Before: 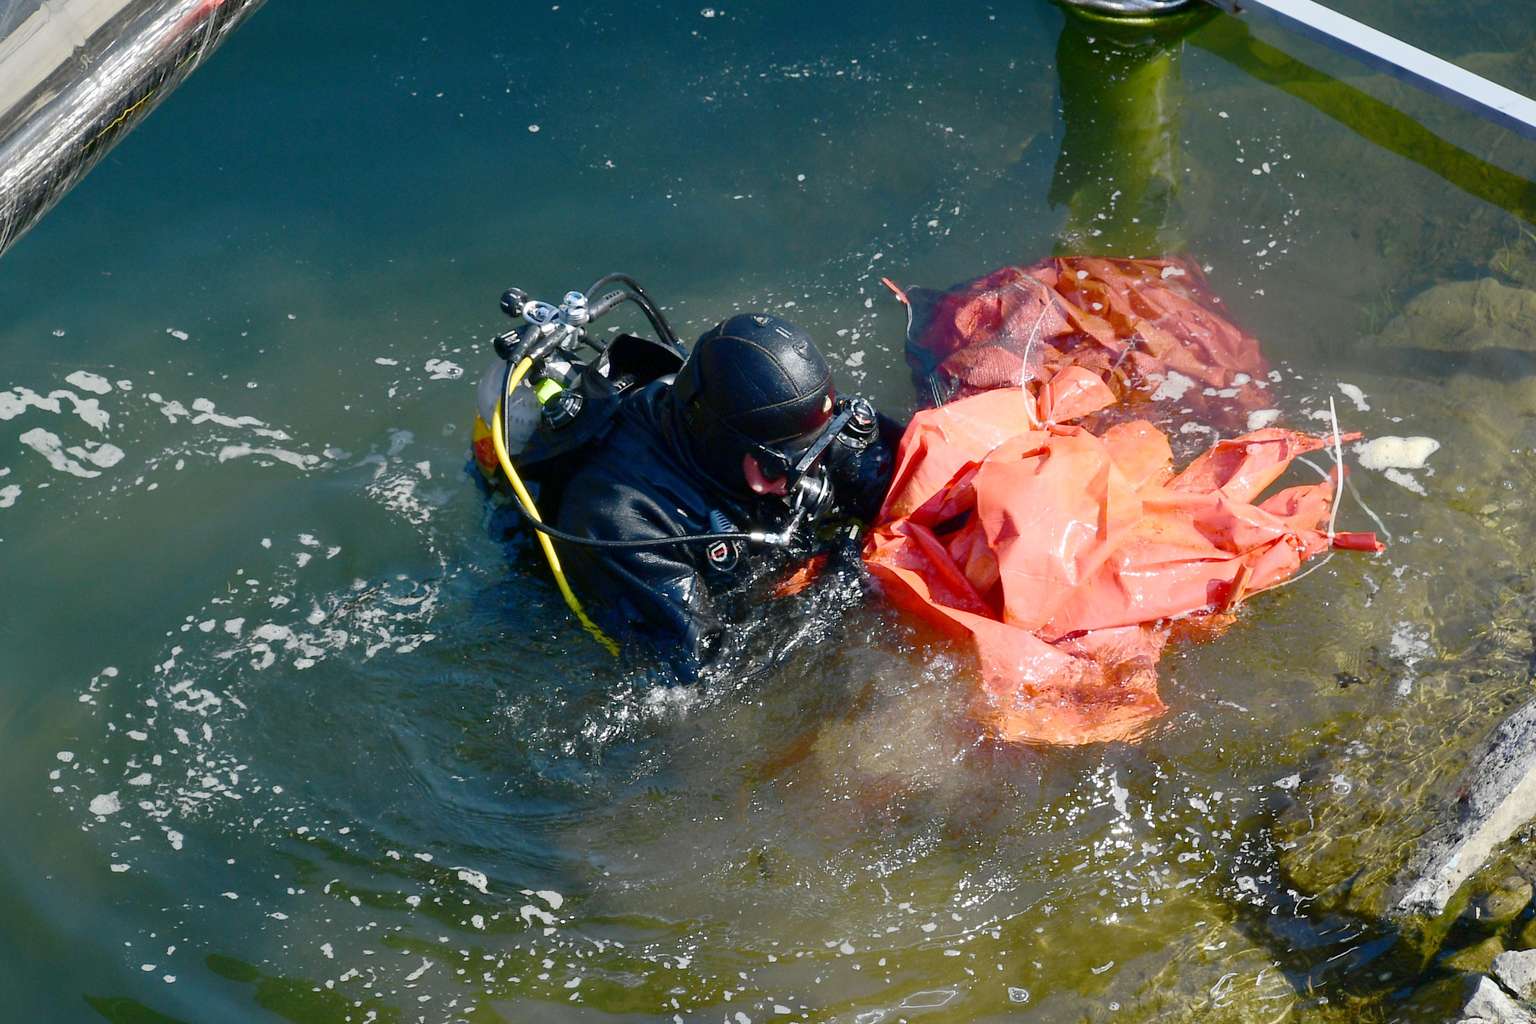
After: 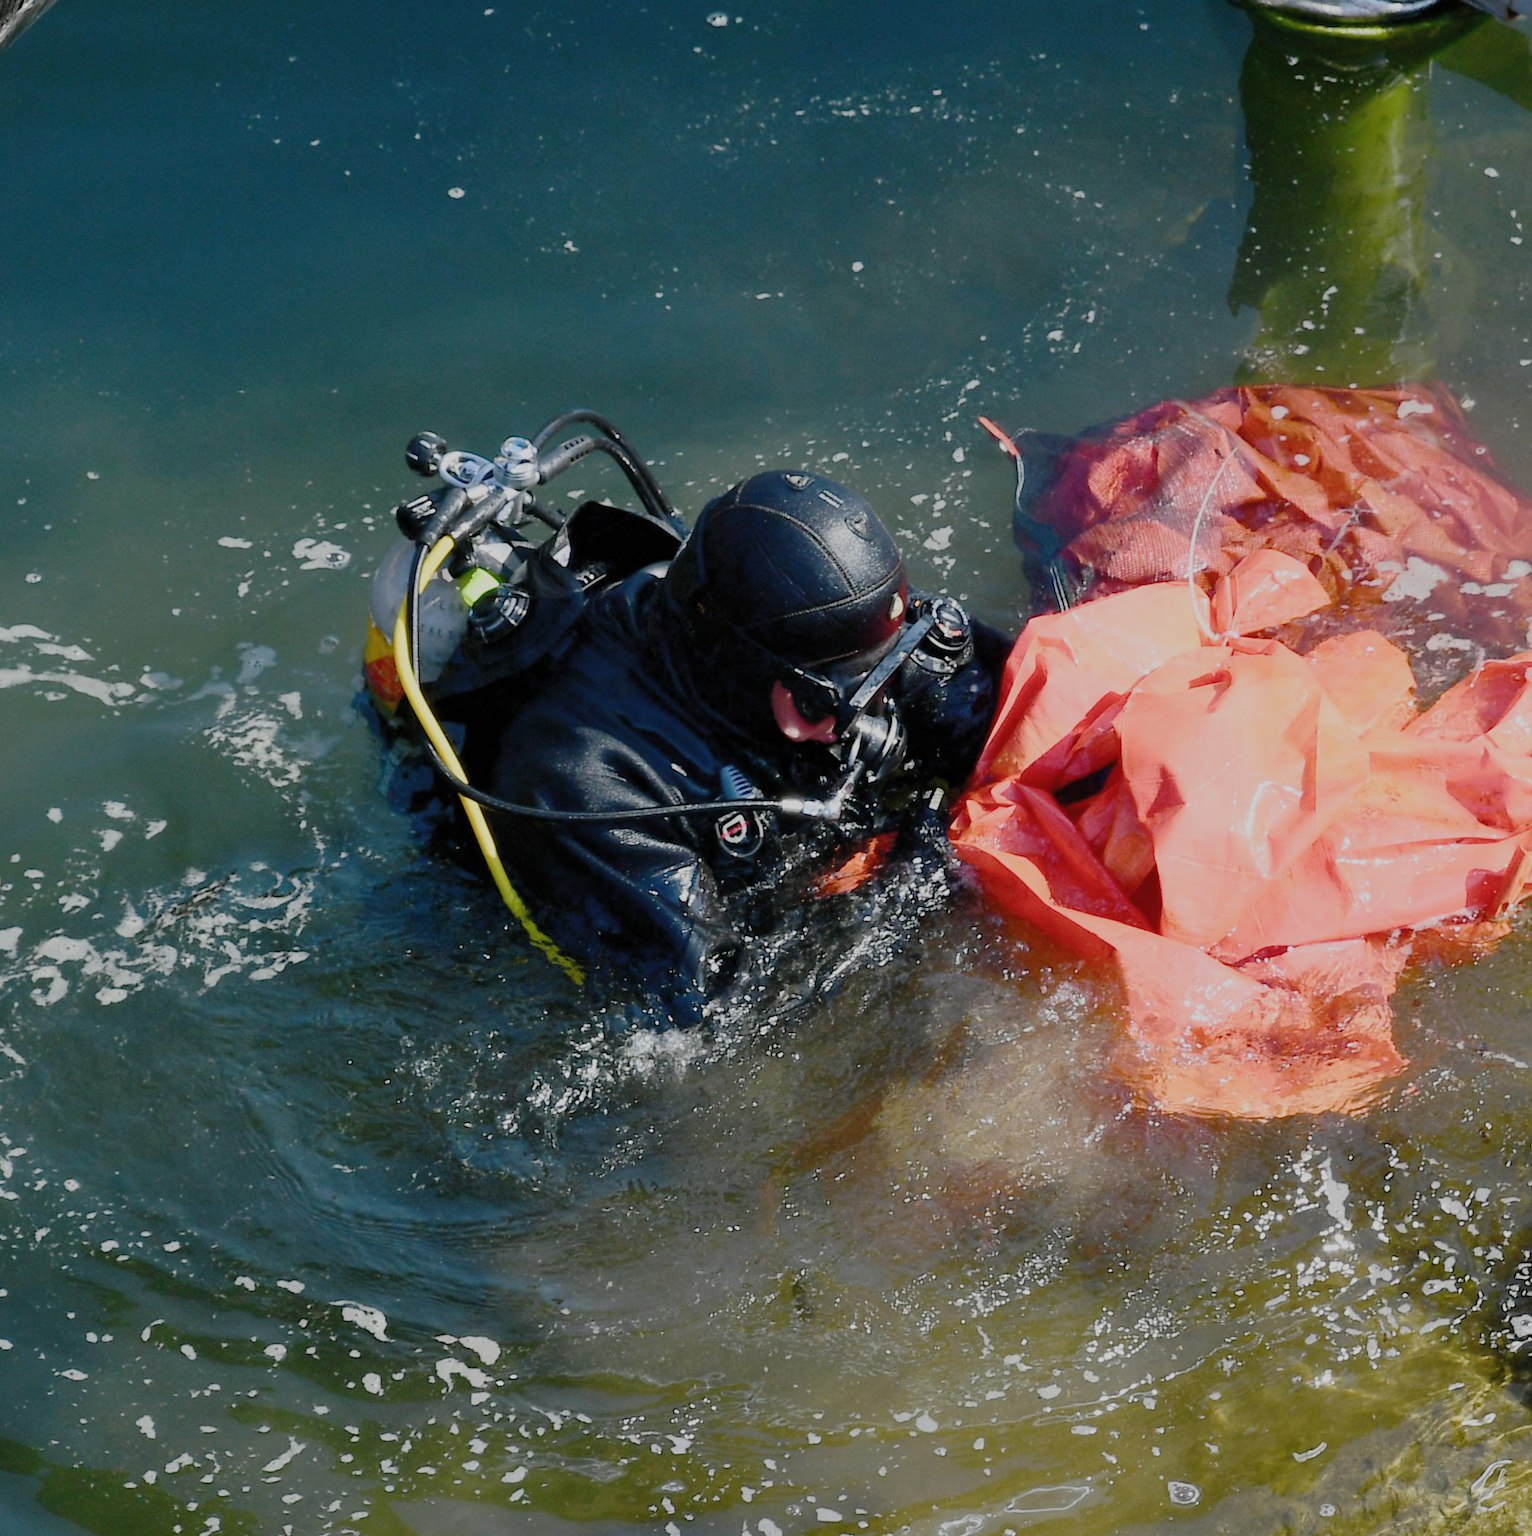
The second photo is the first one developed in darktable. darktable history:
filmic rgb: black relative exposure -7.65 EV, white relative exposure 4.56 EV, threshold 5.99 EV, hardness 3.61, color science v5 (2021), contrast in shadows safe, contrast in highlights safe, enable highlight reconstruction true
crop and rotate: left 14.986%, right 18.497%
